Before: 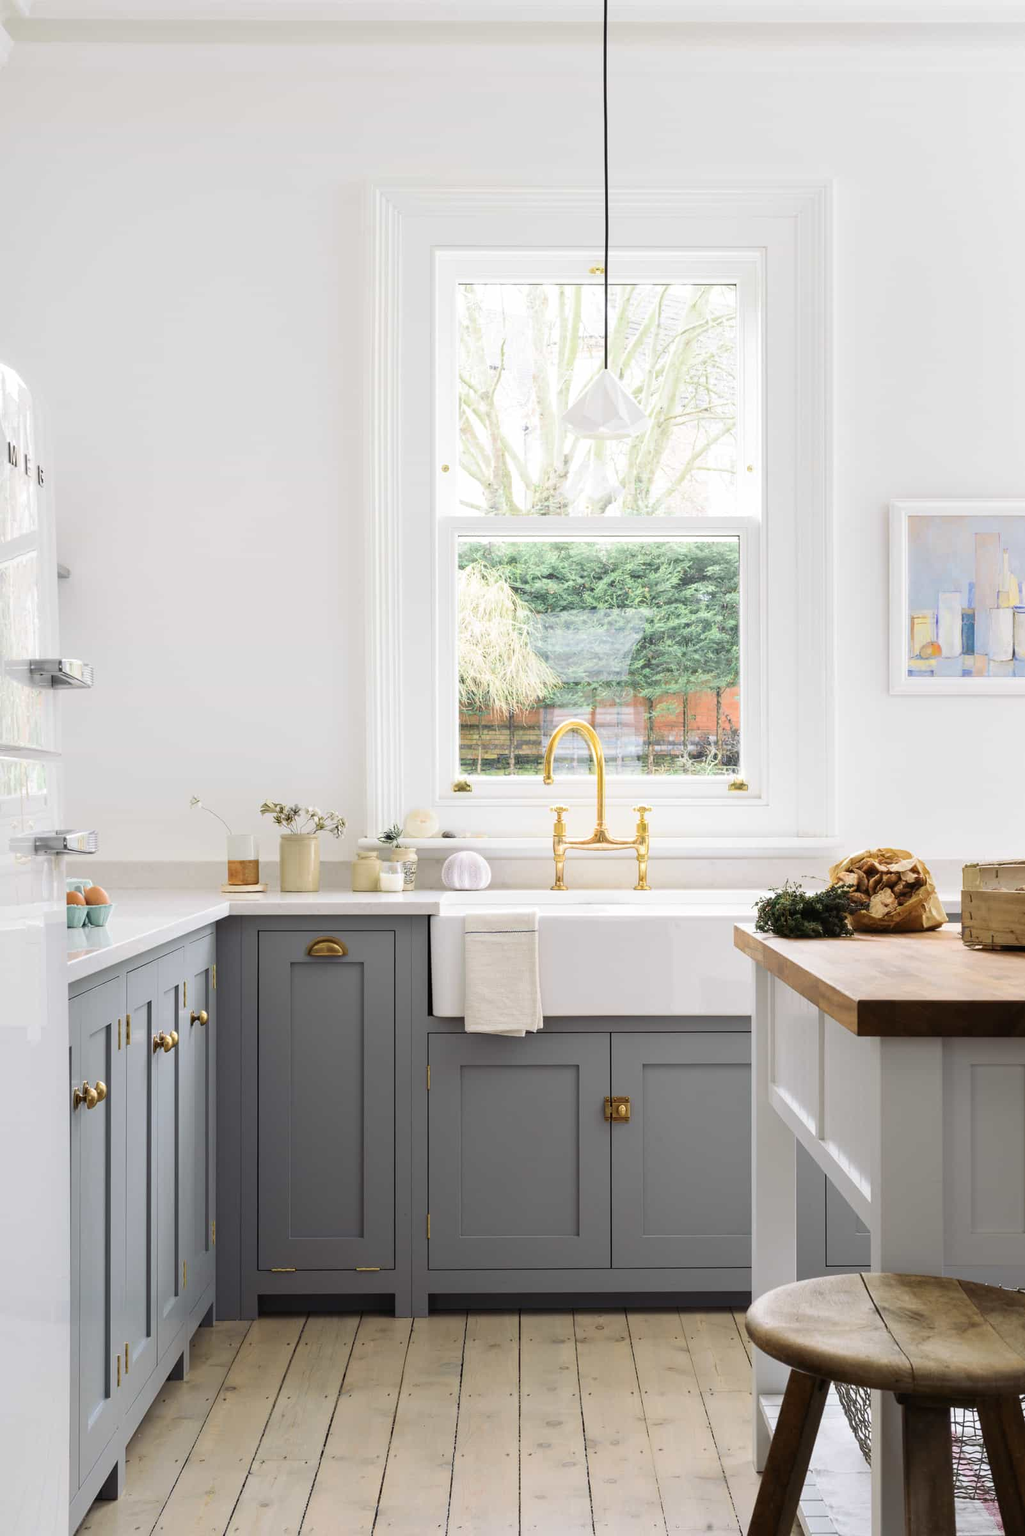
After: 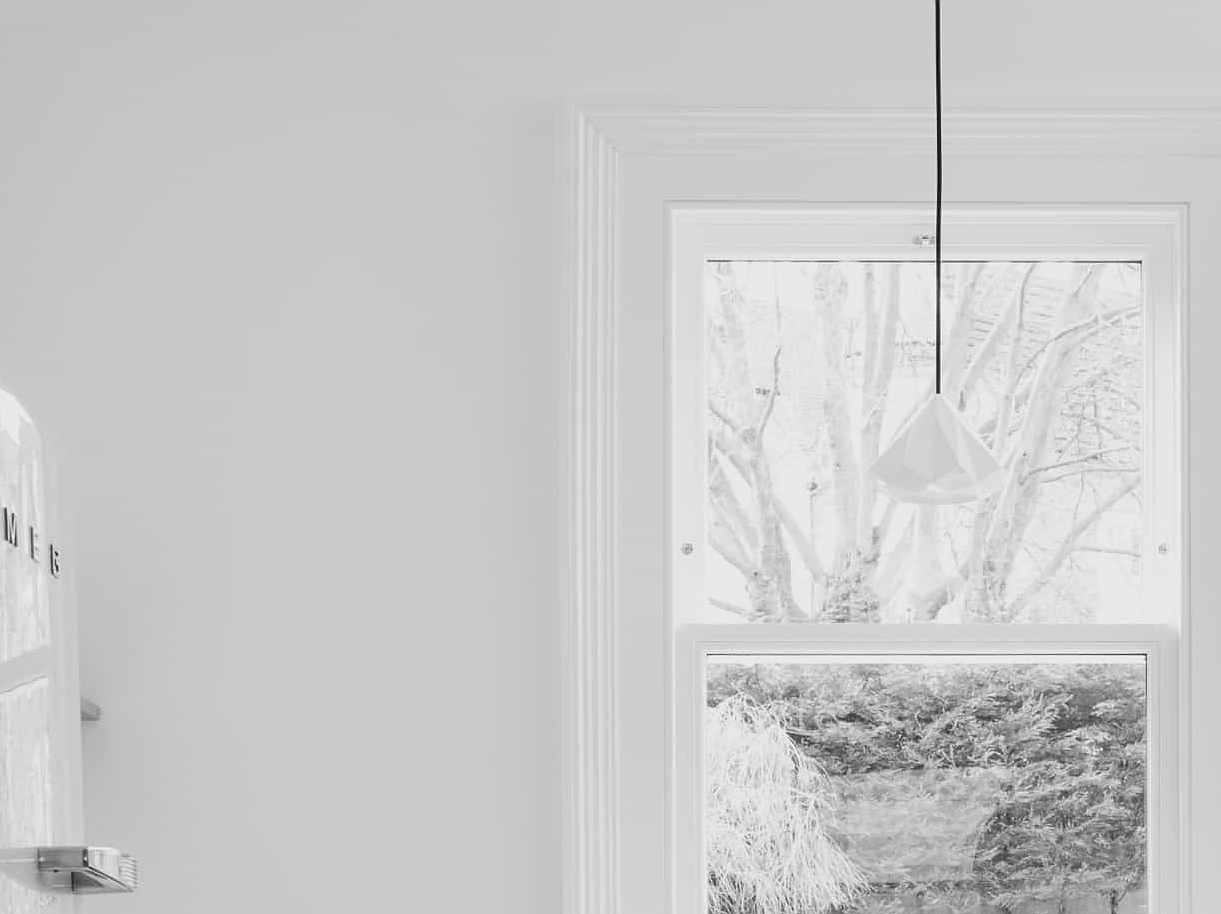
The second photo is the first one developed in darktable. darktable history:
monochrome: on, module defaults
crop: left 0.579%, top 7.627%, right 23.167%, bottom 54.275%
exposure: exposure -0.293 EV, compensate highlight preservation false
sharpen: radius 0.969, amount 0.604
